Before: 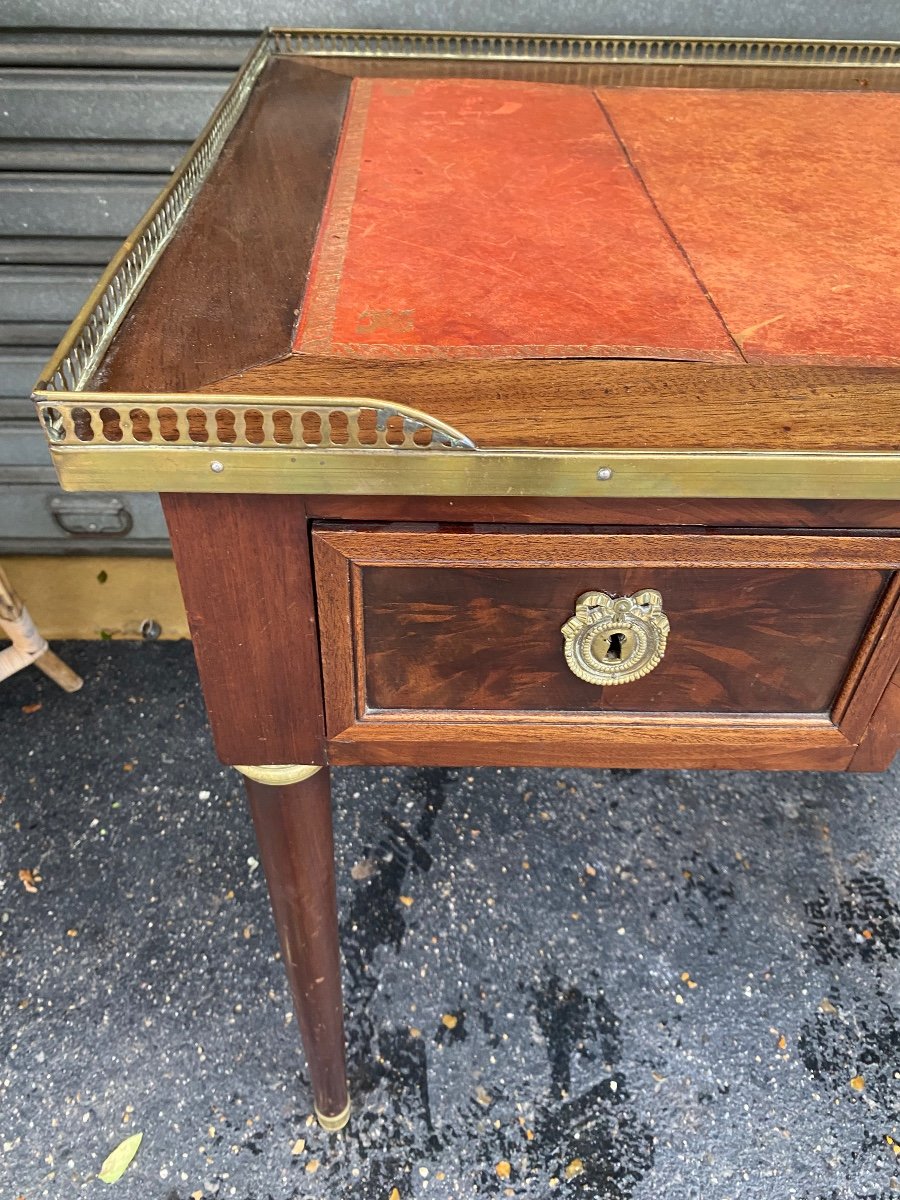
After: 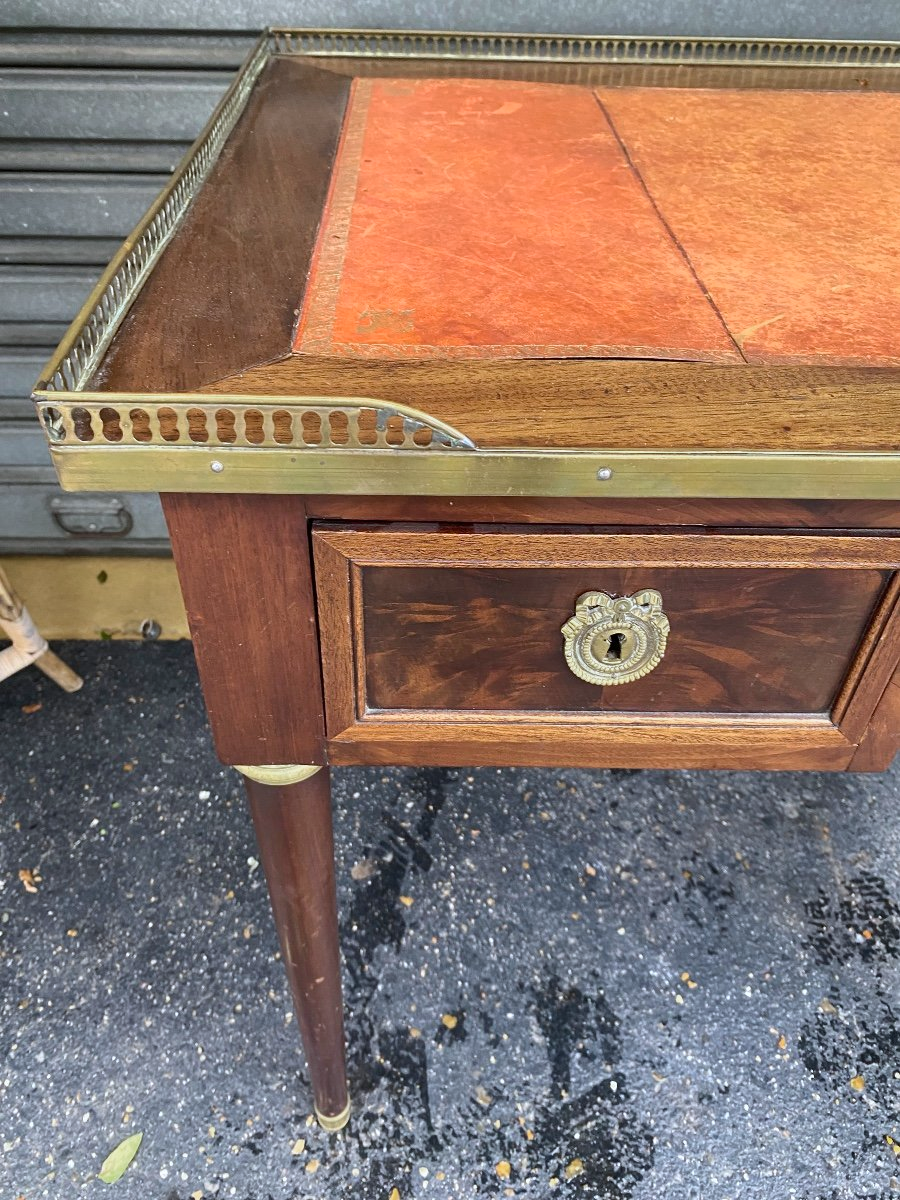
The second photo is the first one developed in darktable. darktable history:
color zones: curves: ch0 [(0, 0.558) (0.143, 0.548) (0.286, 0.447) (0.429, 0.259) (0.571, 0.5) (0.714, 0.5) (0.857, 0.593) (1, 0.558)]; ch1 [(0, 0.543) (0.01, 0.544) (0.12, 0.492) (0.248, 0.458) (0.5, 0.534) (0.748, 0.5) (0.99, 0.469) (1, 0.543)]; ch2 [(0, 0.507) (0.143, 0.522) (0.286, 0.505) (0.429, 0.5) (0.571, 0.5) (0.714, 0.5) (0.857, 0.5) (1, 0.507)]
white balance: red 0.976, blue 1.04
